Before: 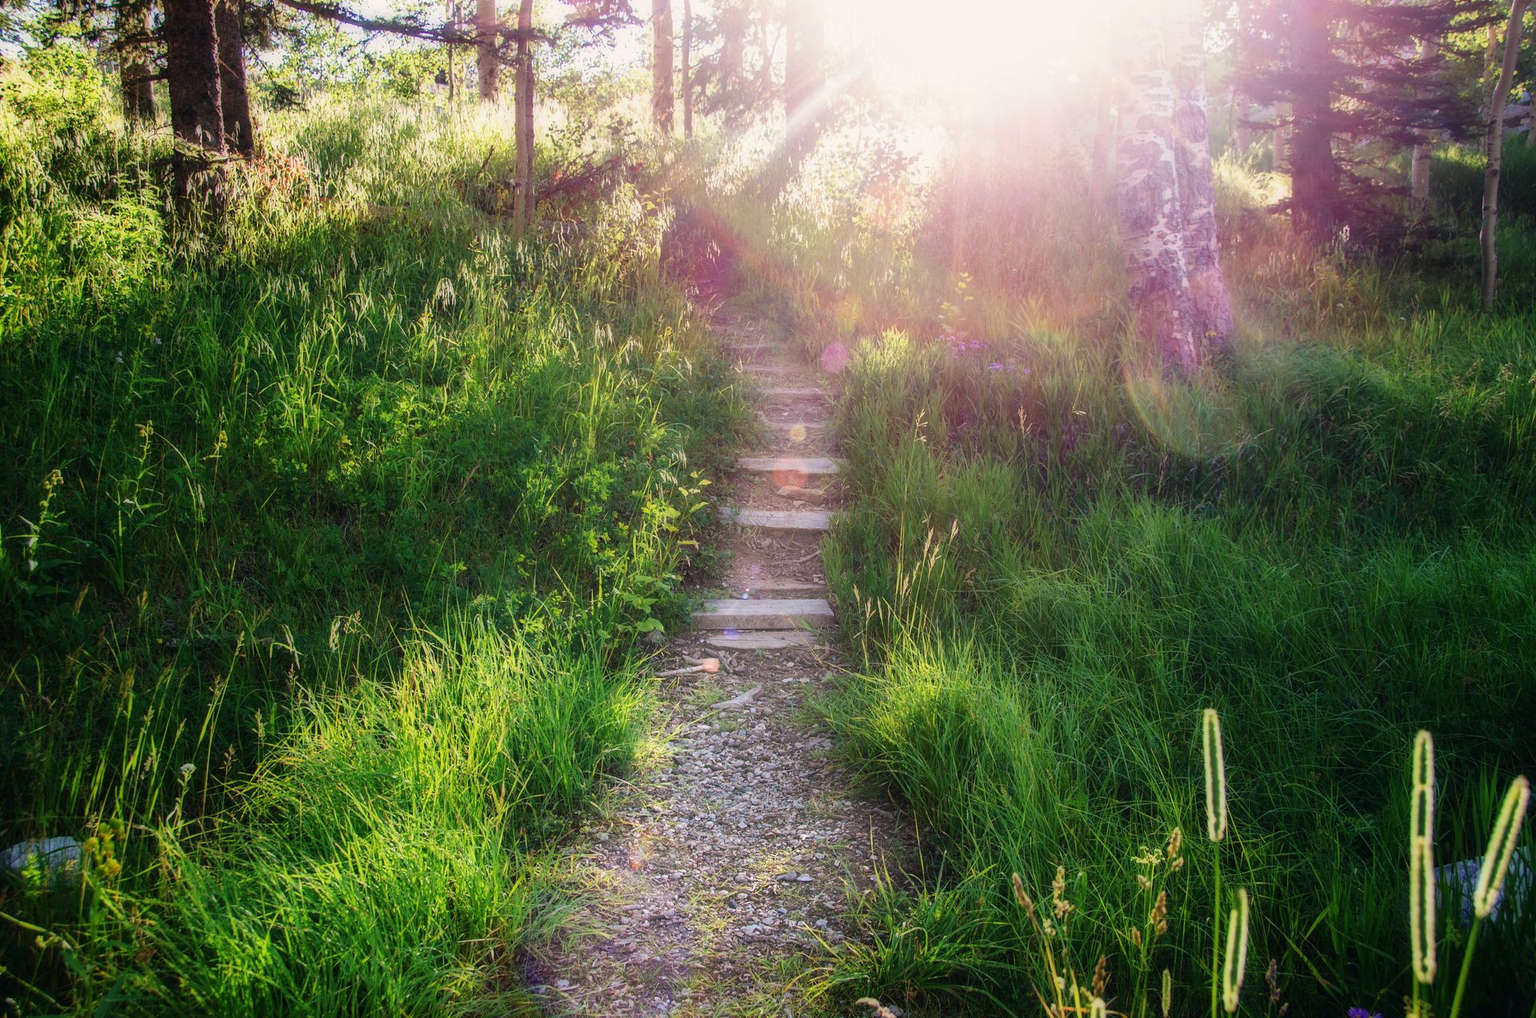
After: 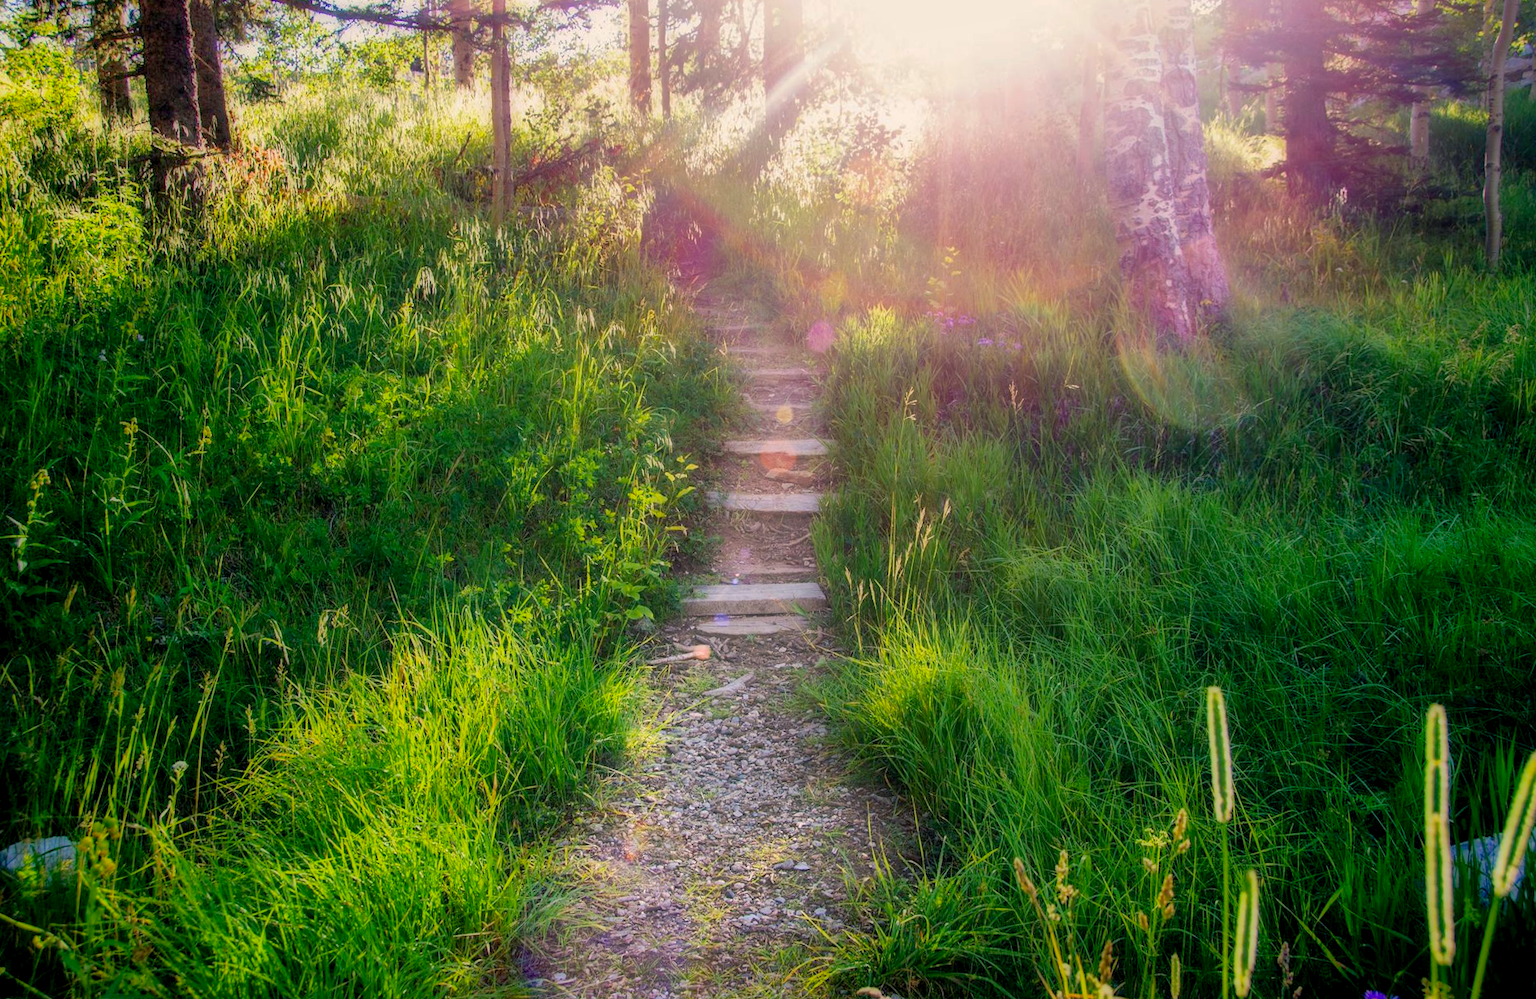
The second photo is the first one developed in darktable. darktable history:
shadows and highlights: on, module defaults
color balance rgb: shadows lift › chroma 2%, shadows lift › hue 217.2°, power › hue 60°, highlights gain › chroma 1%, highlights gain › hue 69.6°, global offset › luminance -0.5%, perceptual saturation grading › global saturation 15%, global vibrance 15%
rotate and perspective: rotation -1.32°, lens shift (horizontal) -0.031, crop left 0.015, crop right 0.985, crop top 0.047, crop bottom 0.982
